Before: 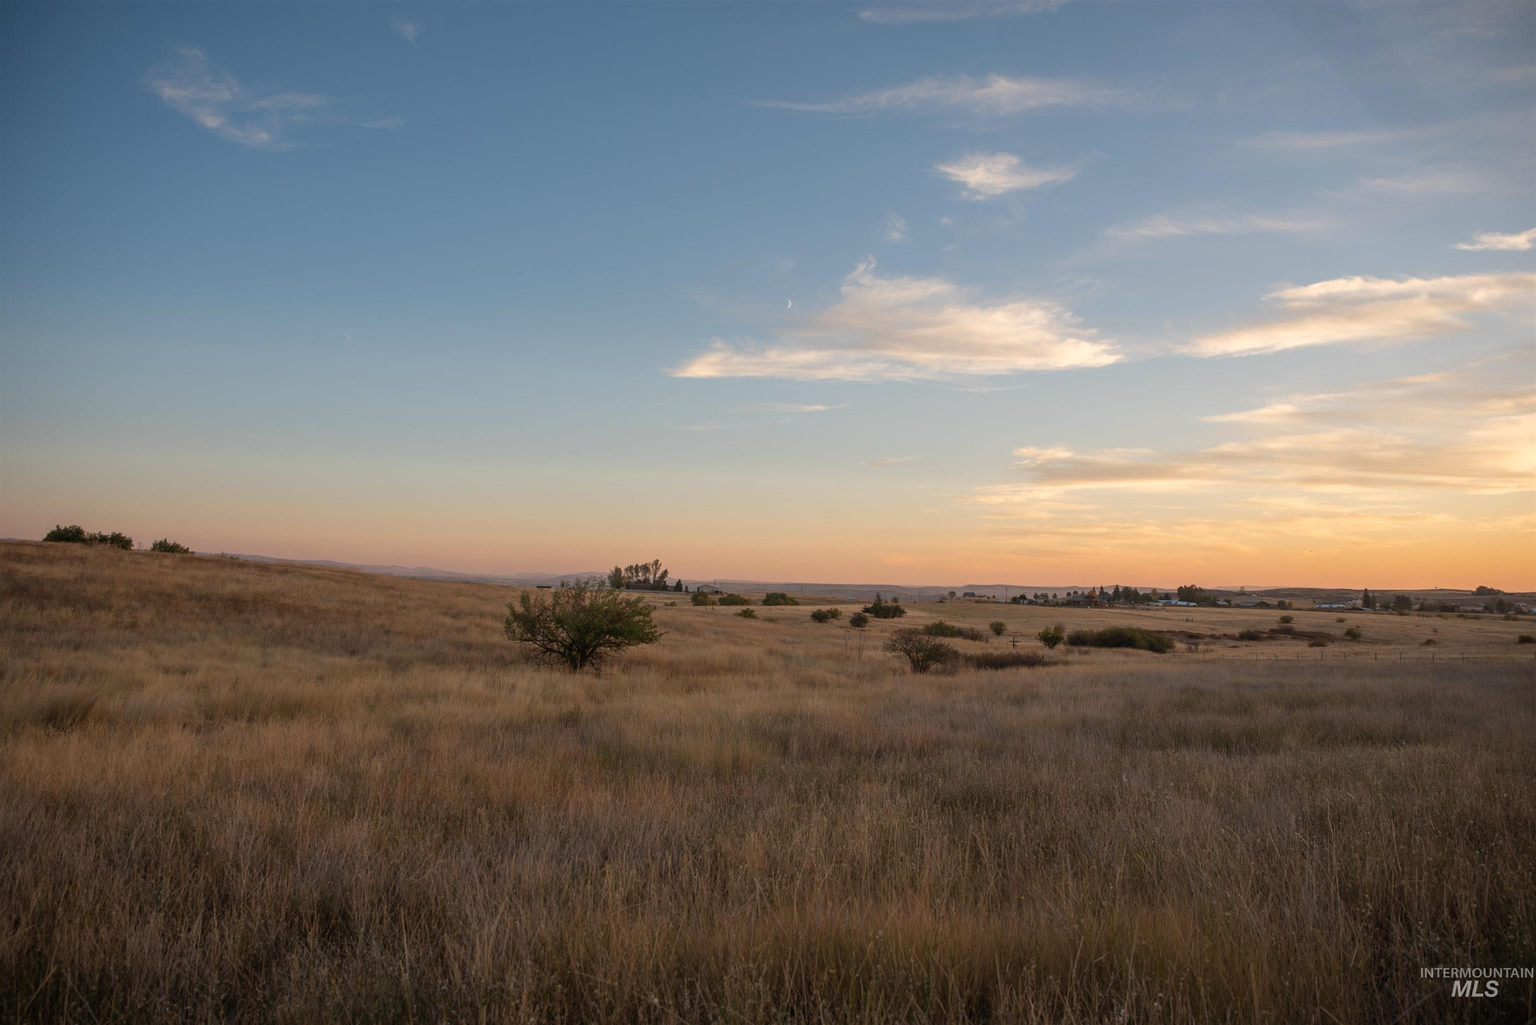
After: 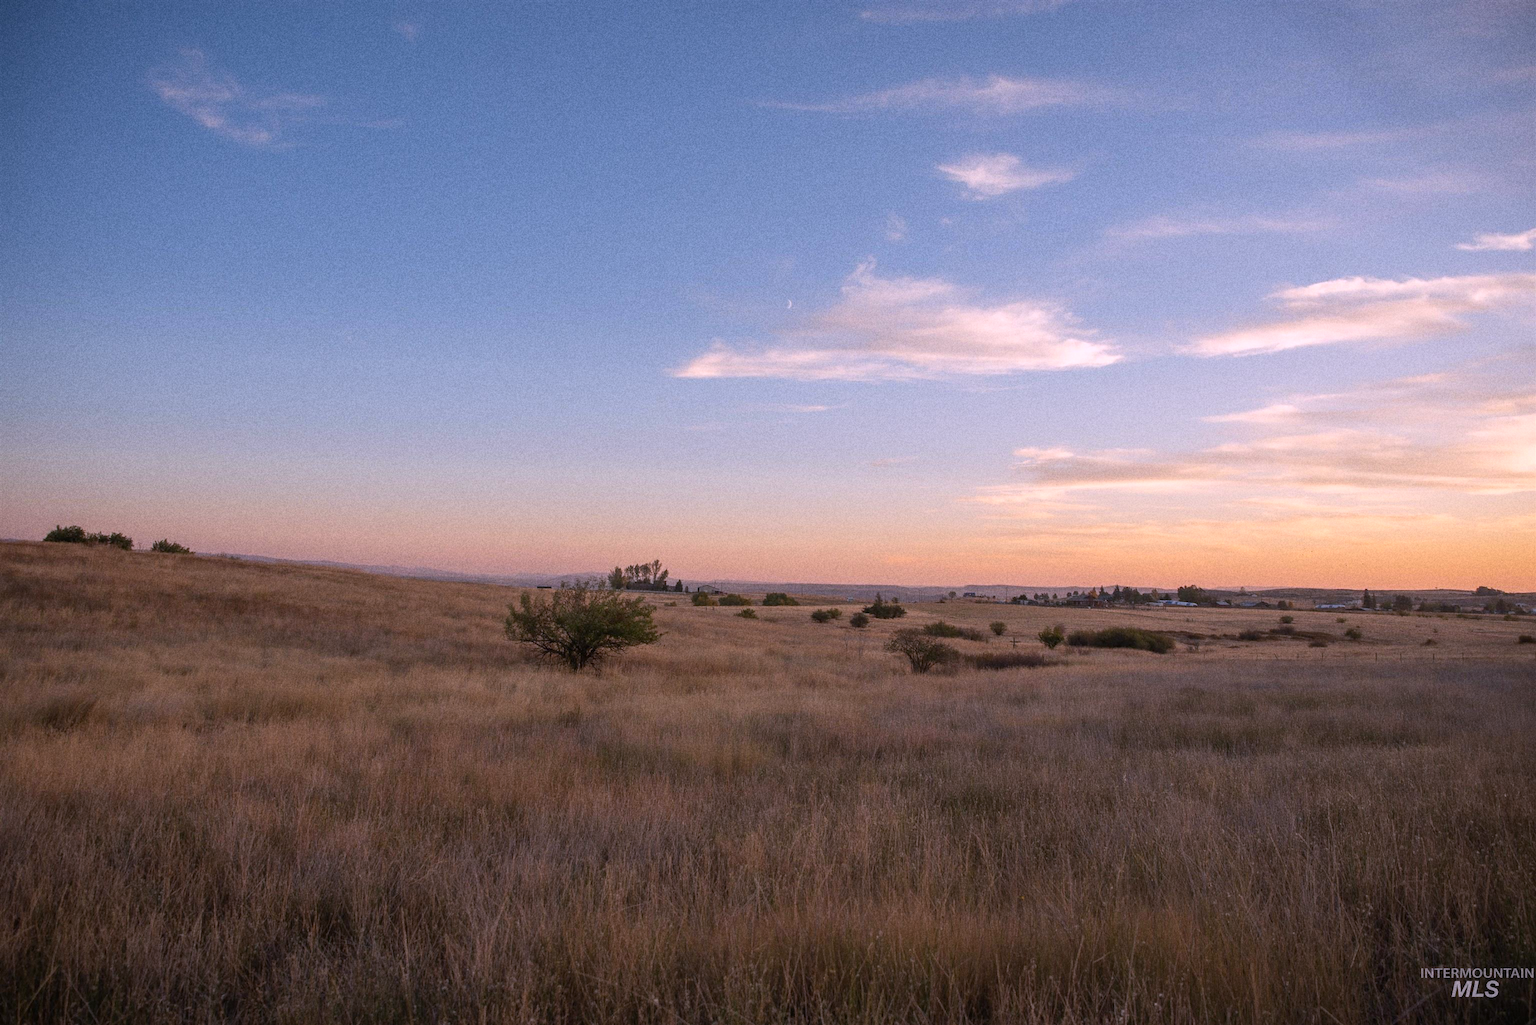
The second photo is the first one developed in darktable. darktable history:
white balance: red 1.042, blue 1.17
grain: coarseness 8.68 ISO, strength 31.94%
